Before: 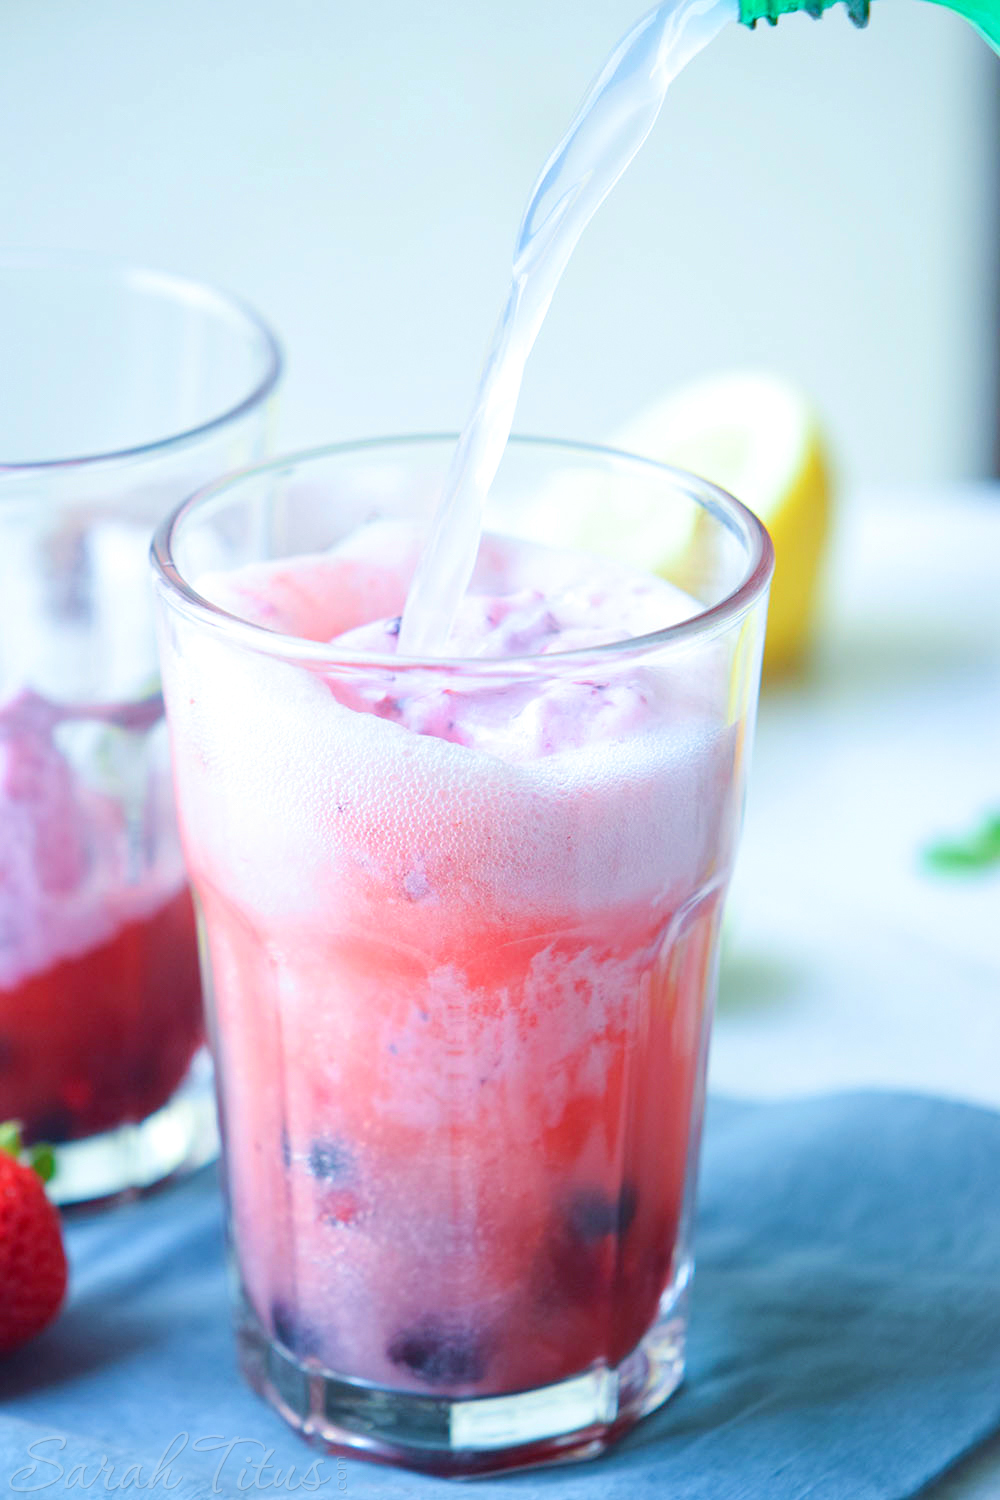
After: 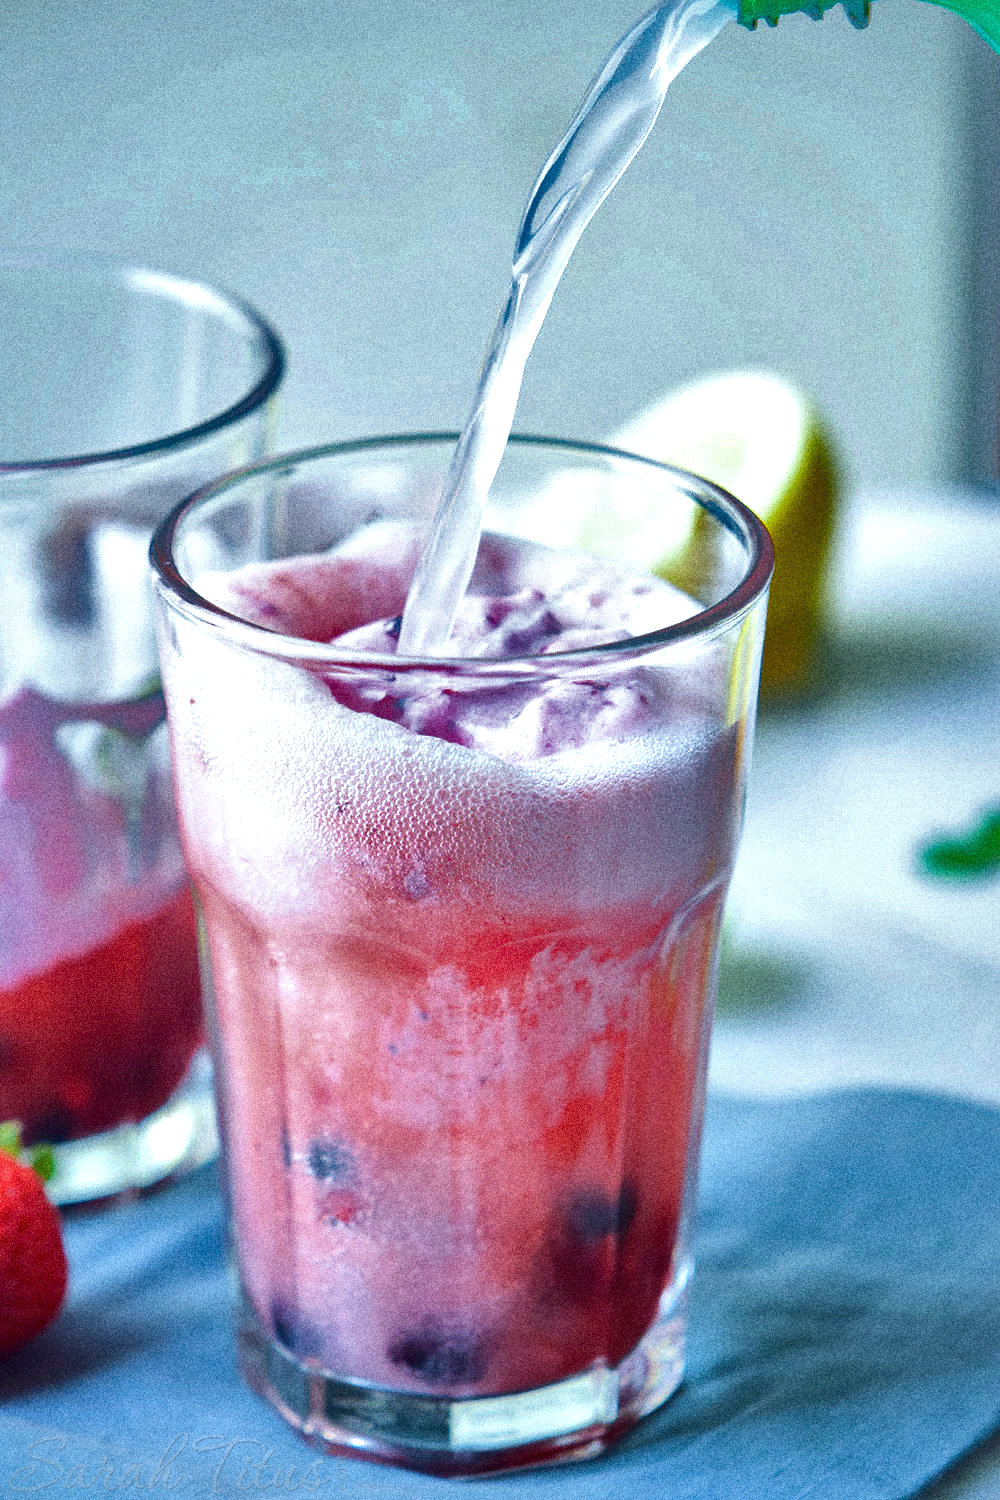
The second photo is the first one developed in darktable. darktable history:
local contrast: mode bilateral grid, contrast 25, coarseness 60, detail 151%, midtone range 0.2
shadows and highlights: shadows -19.91, highlights -73.15
grain: coarseness 14.49 ISO, strength 48.04%, mid-tones bias 35%
contrast equalizer: octaves 7, y [[0.6 ×6], [0.55 ×6], [0 ×6], [0 ×6], [0 ×6]], mix 0.2
